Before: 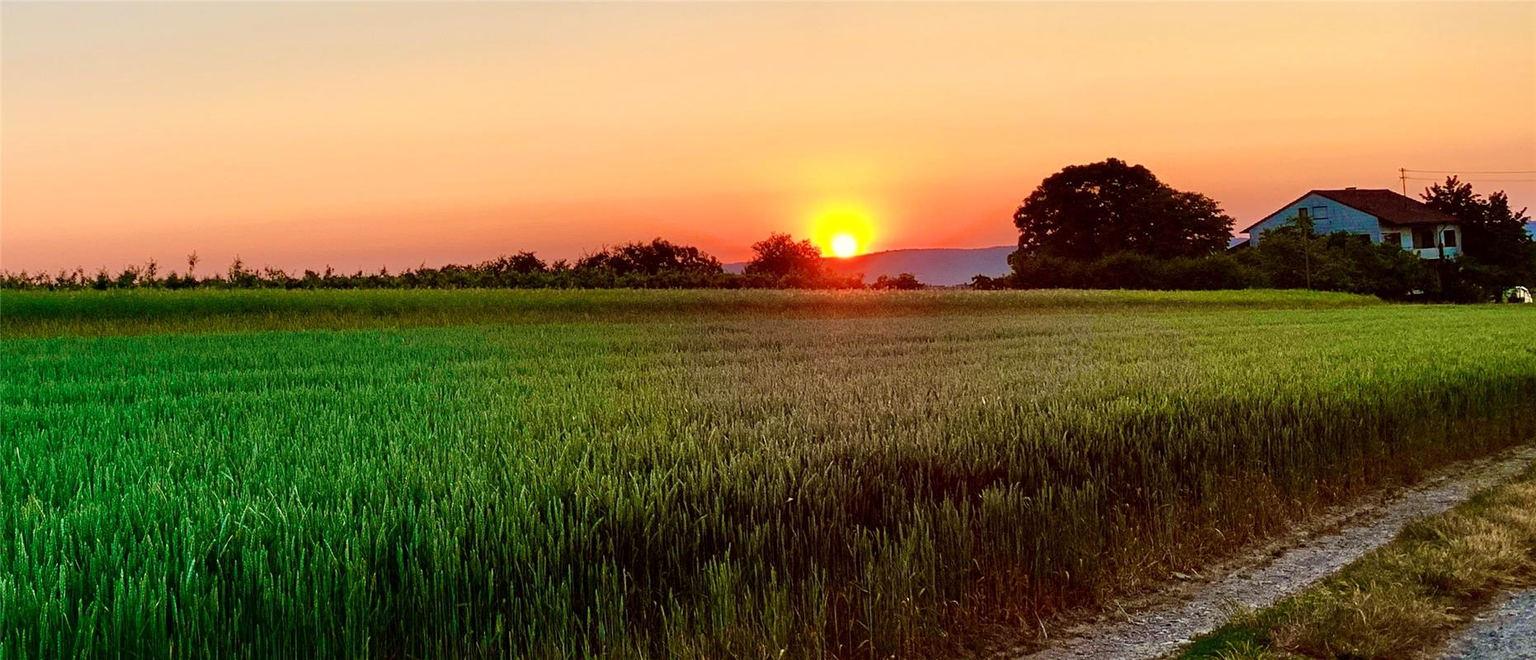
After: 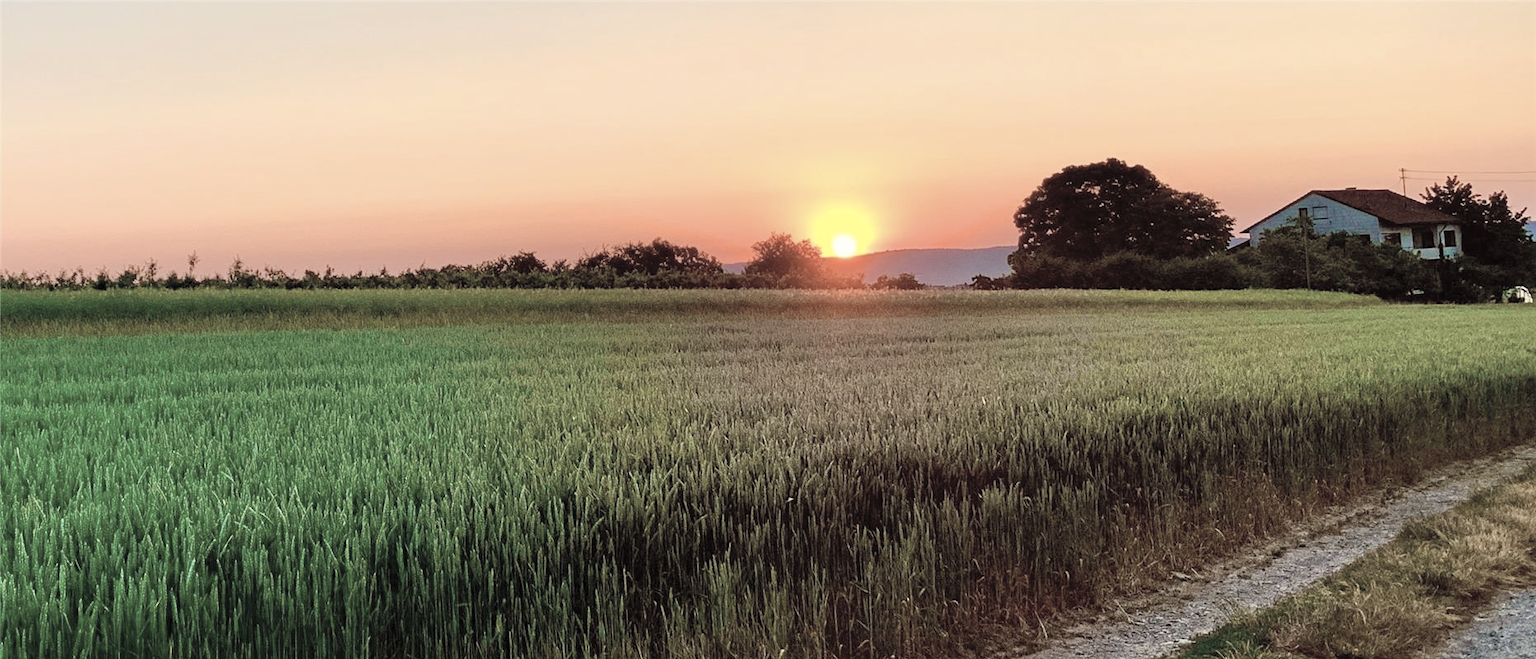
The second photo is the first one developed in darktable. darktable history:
contrast brightness saturation: brightness 0.18, saturation -0.484
